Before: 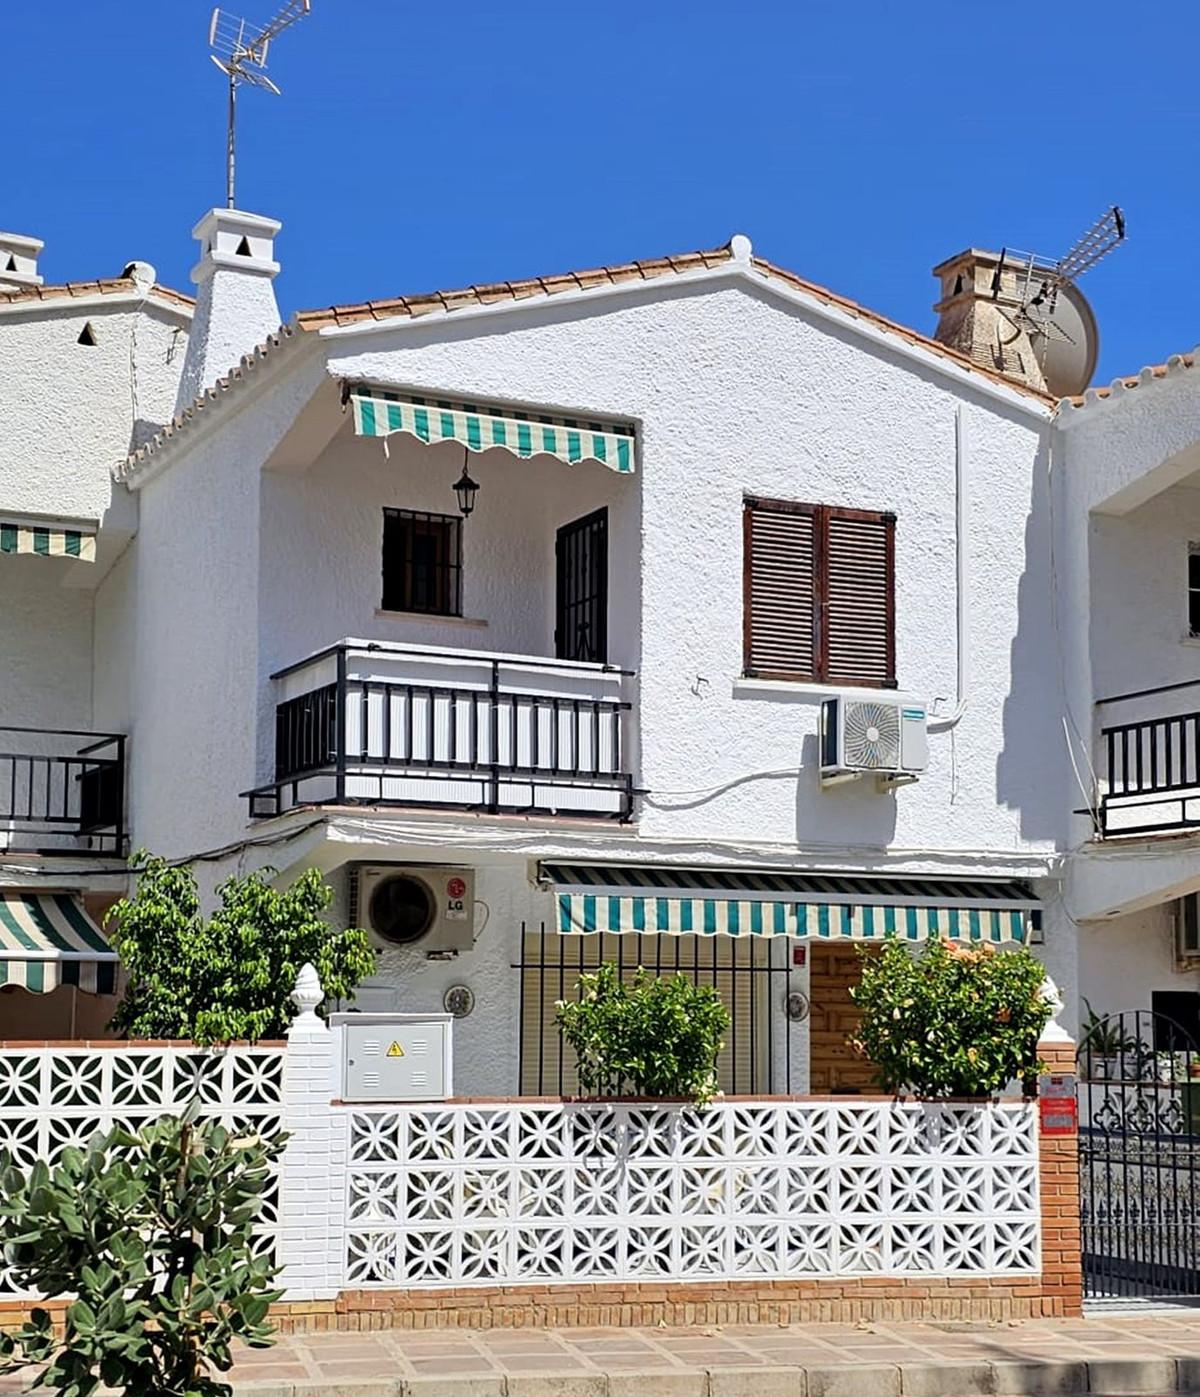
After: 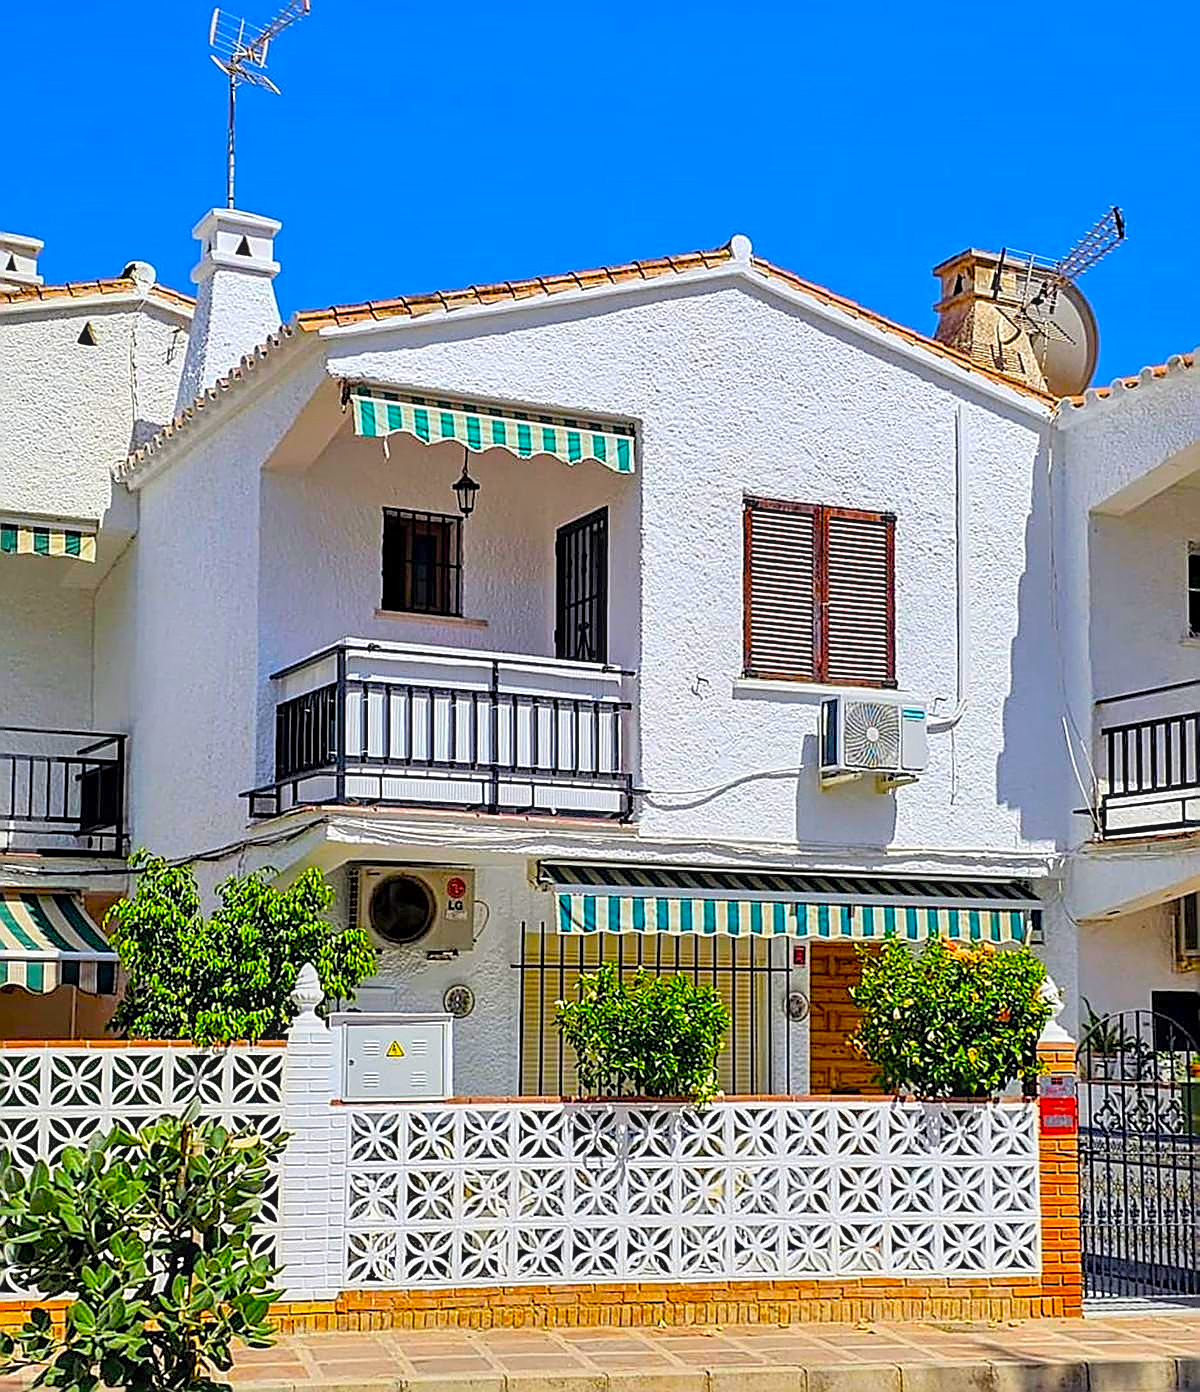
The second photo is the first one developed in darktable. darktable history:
color balance: input saturation 134.34%, contrast -10.04%, contrast fulcrum 19.67%, output saturation 133.51%
sharpen: radius 1.685, amount 1.294
local contrast: detail 130%
crop: top 0.05%, bottom 0.098%
contrast brightness saturation: brightness 0.09, saturation 0.19
